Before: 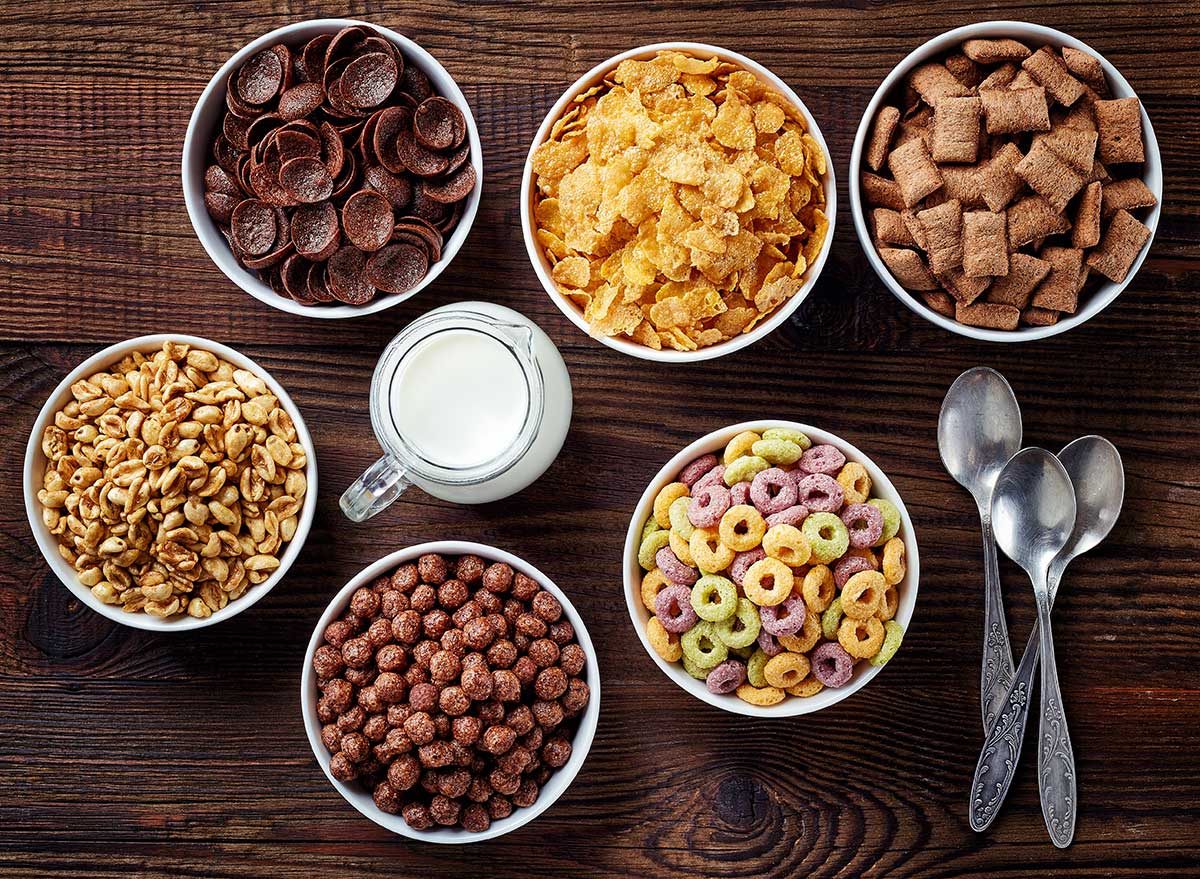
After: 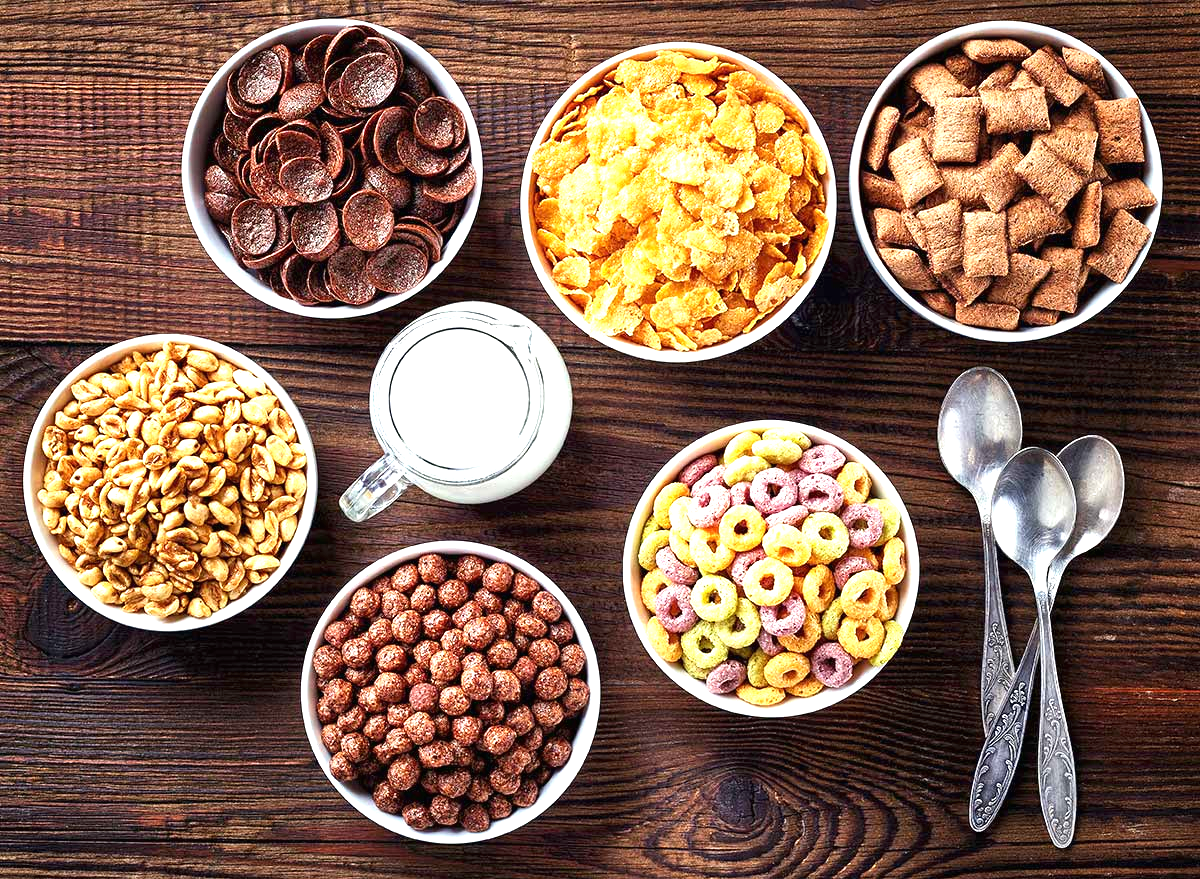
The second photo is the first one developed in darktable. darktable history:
exposure: black level correction 0, exposure 1.121 EV, compensate highlight preservation false
